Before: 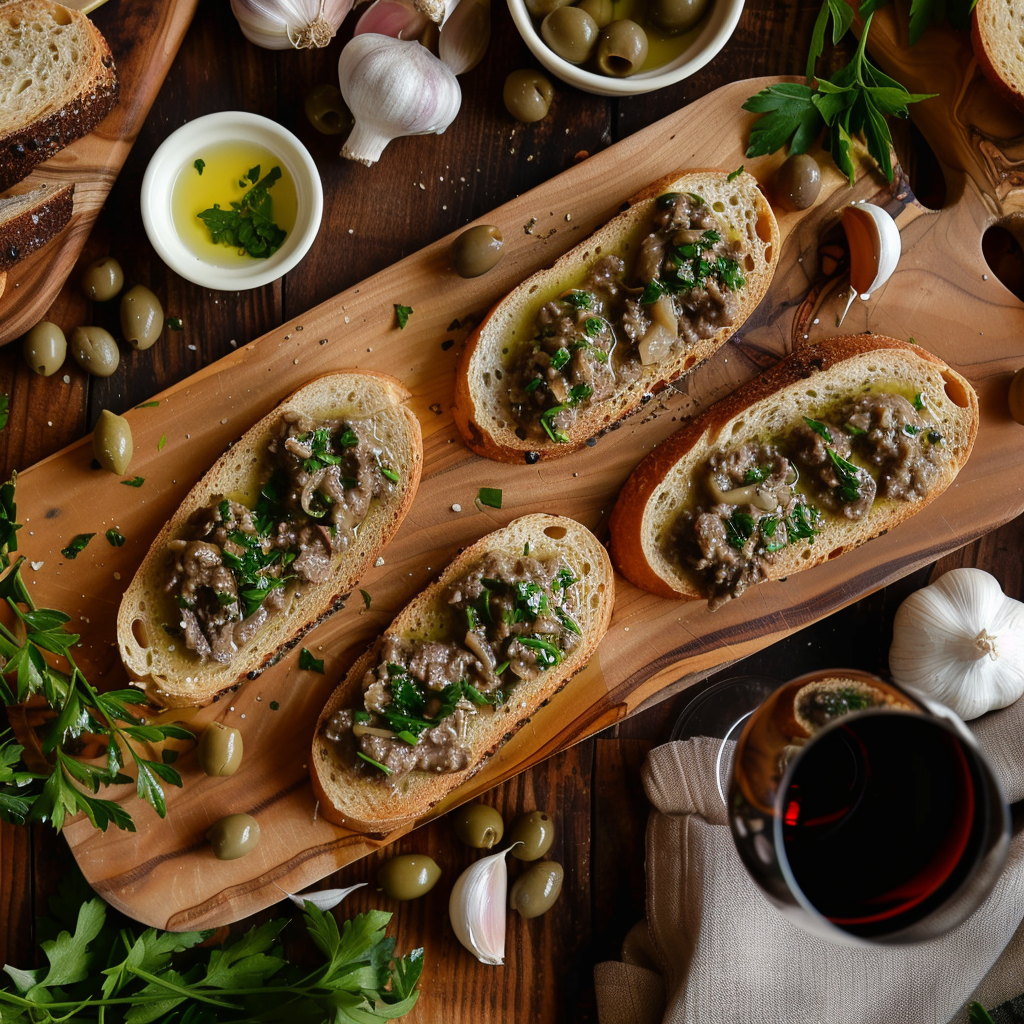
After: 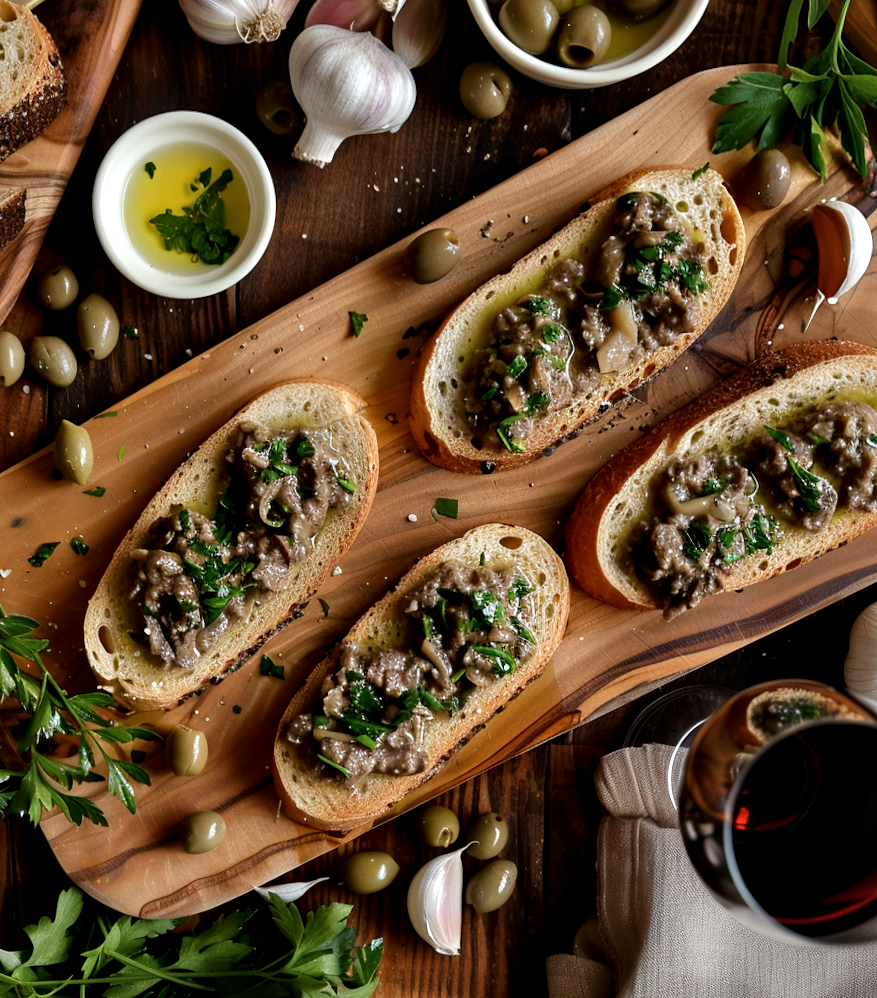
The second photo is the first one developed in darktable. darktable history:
crop and rotate: left 1.088%, right 8.807%
color zones: curves: ch0 [(0.25, 0.5) (0.423, 0.5) (0.443, 0.5) (0.521, 0.756) (0.568, 0.5) (0.576, 0.5) (0.75, 0.5)]; ch1 [(0.25, 0.5) (0.423, 0.5) (0.443, 0.5) (0.539, 0.873) (0.624, 0.565) (0.631, 0.5) (0.75, 0.5)]
rotate and perspective: rotation 0.074°, lens shift (vertical) 0.096, lens shift (horizontal) -0.041, crop left 0.043, crop right 0.952, crop top 0.024, crop bottom 0.979
contrast equalizer: y [[0.546, 0.552, 0.554, 0.554, 0.552, 0.546], [0.5 ×6], [0.5 ×6], [0 ×6], [0 ×6]]
